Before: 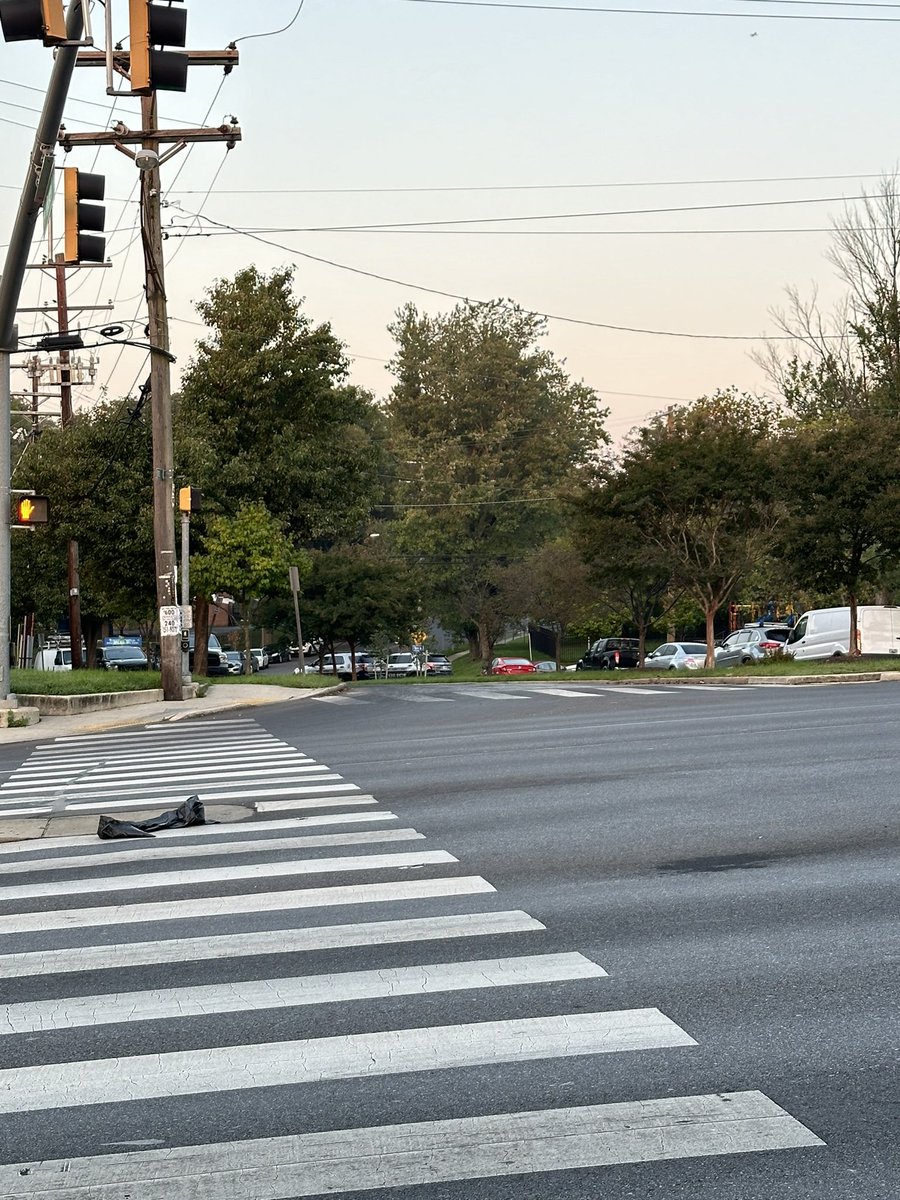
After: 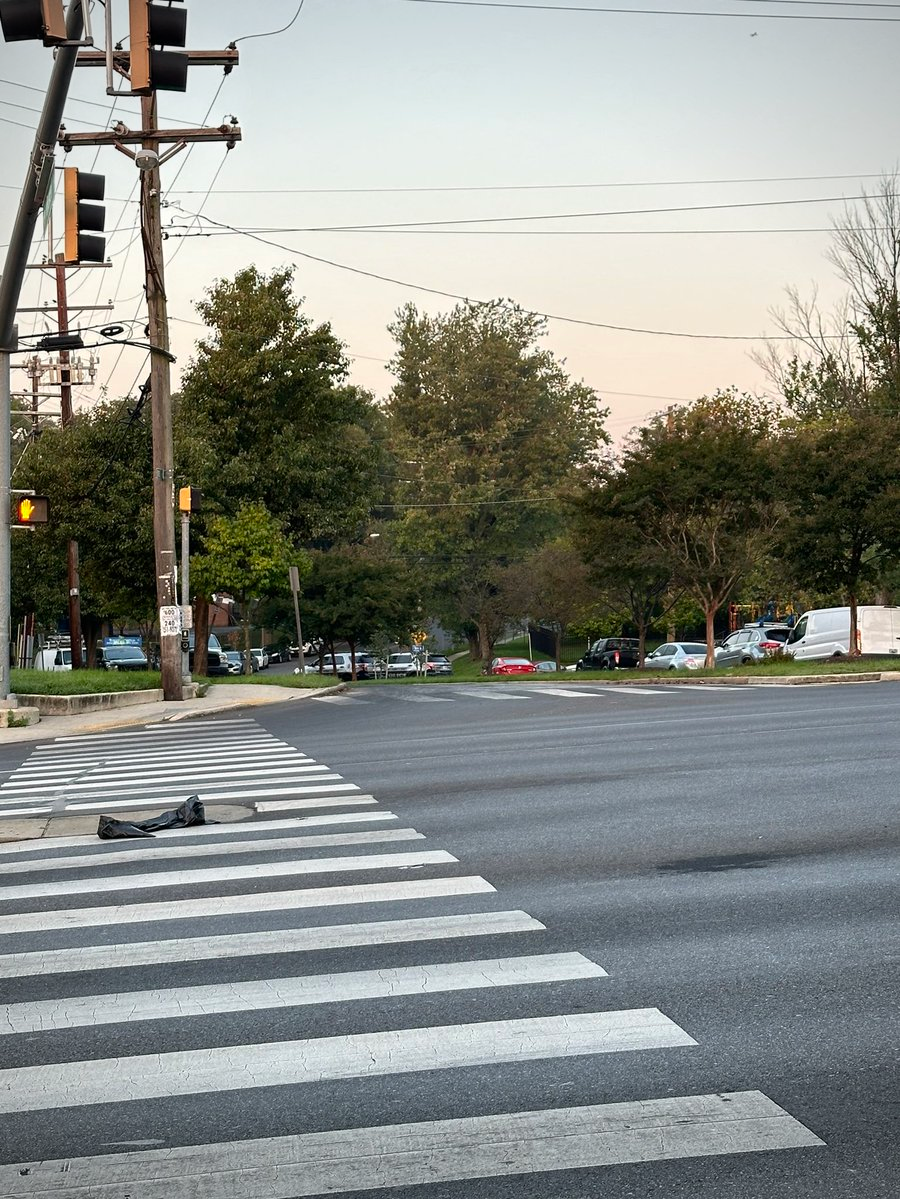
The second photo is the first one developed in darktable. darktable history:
crop: bottom 0.071%
vignetting: on, module defaults
